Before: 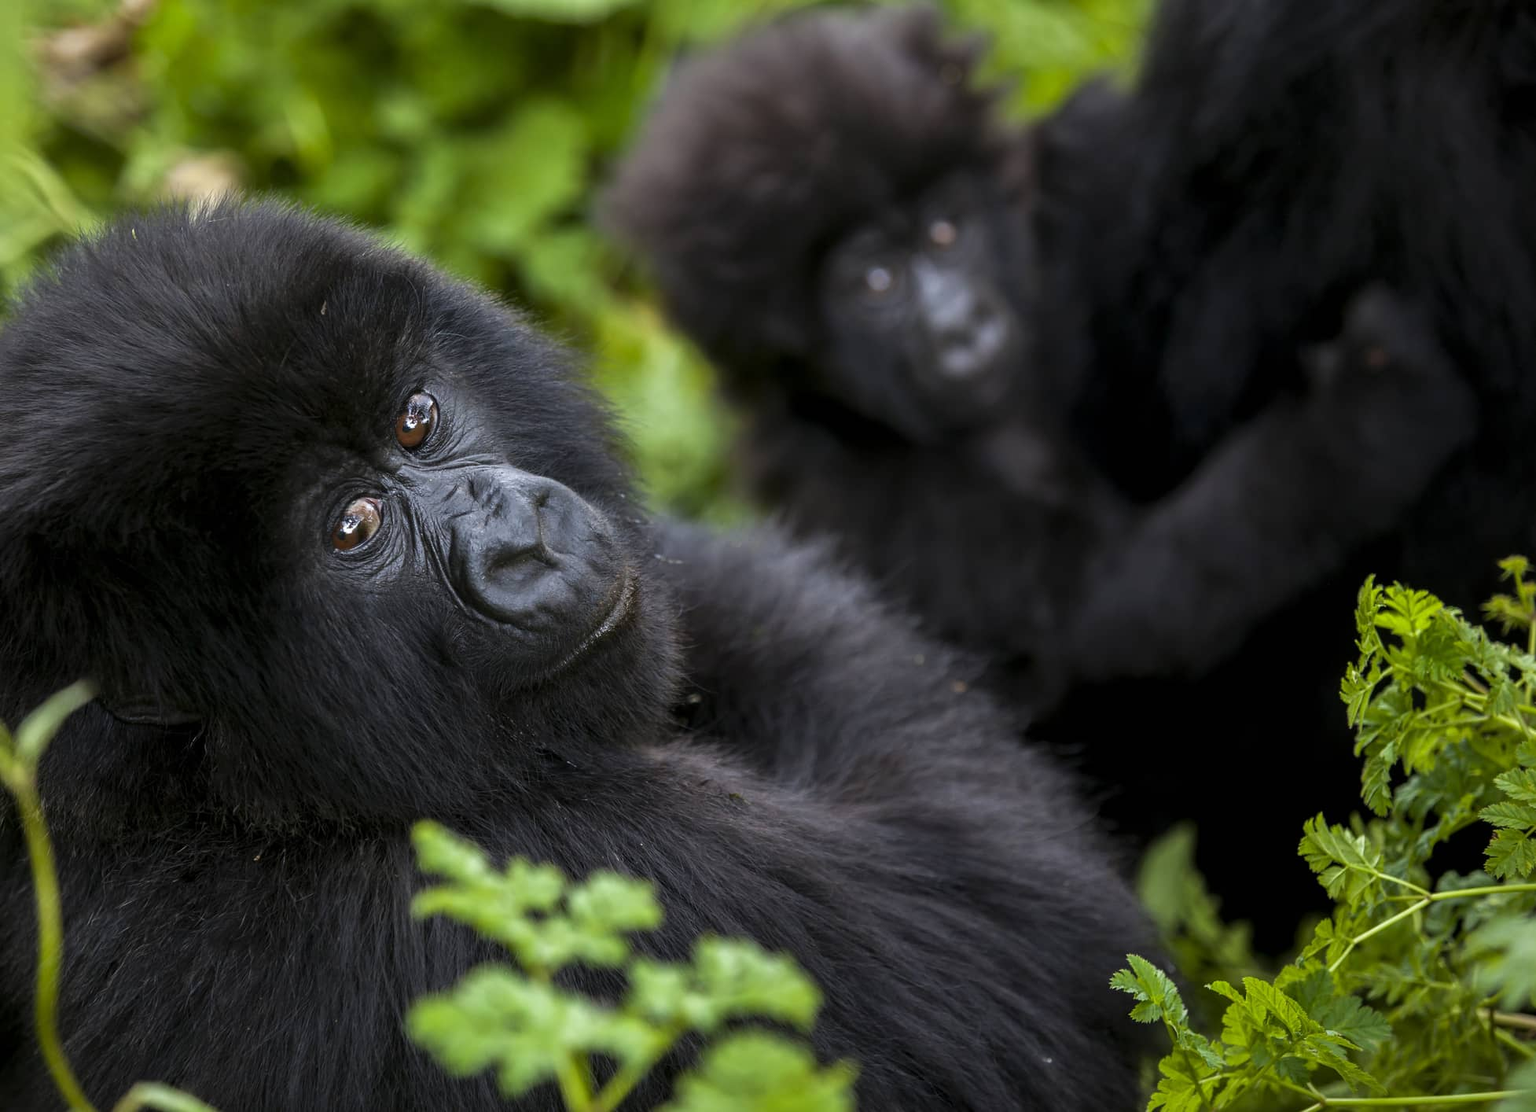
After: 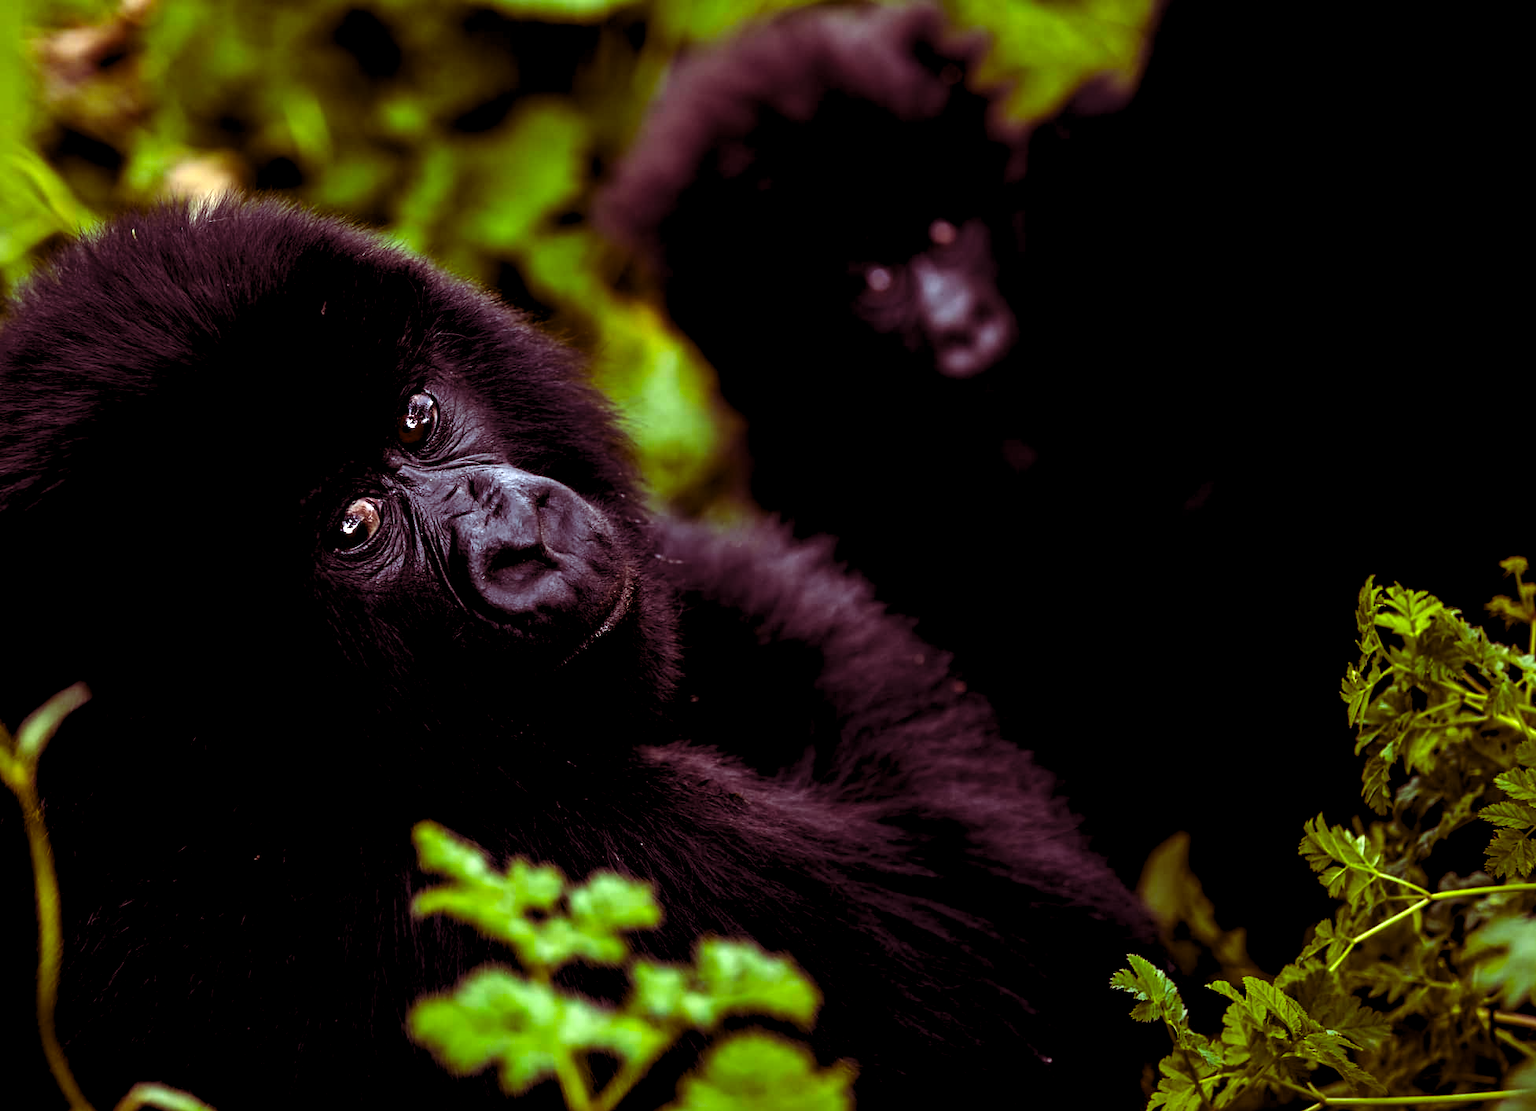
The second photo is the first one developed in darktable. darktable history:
levels: levels [0.116, 0.574, 1]
color balance rgb: shadows lift › luminance -18.65%, shadows lift › chroma 35.175%, perceptual saturation grading › global saturation 30.84%, perceptual brilliance grading › global brilliance 15.201%, perceptual brilliance grading › shadows -34.408%, global vibrance 20%
